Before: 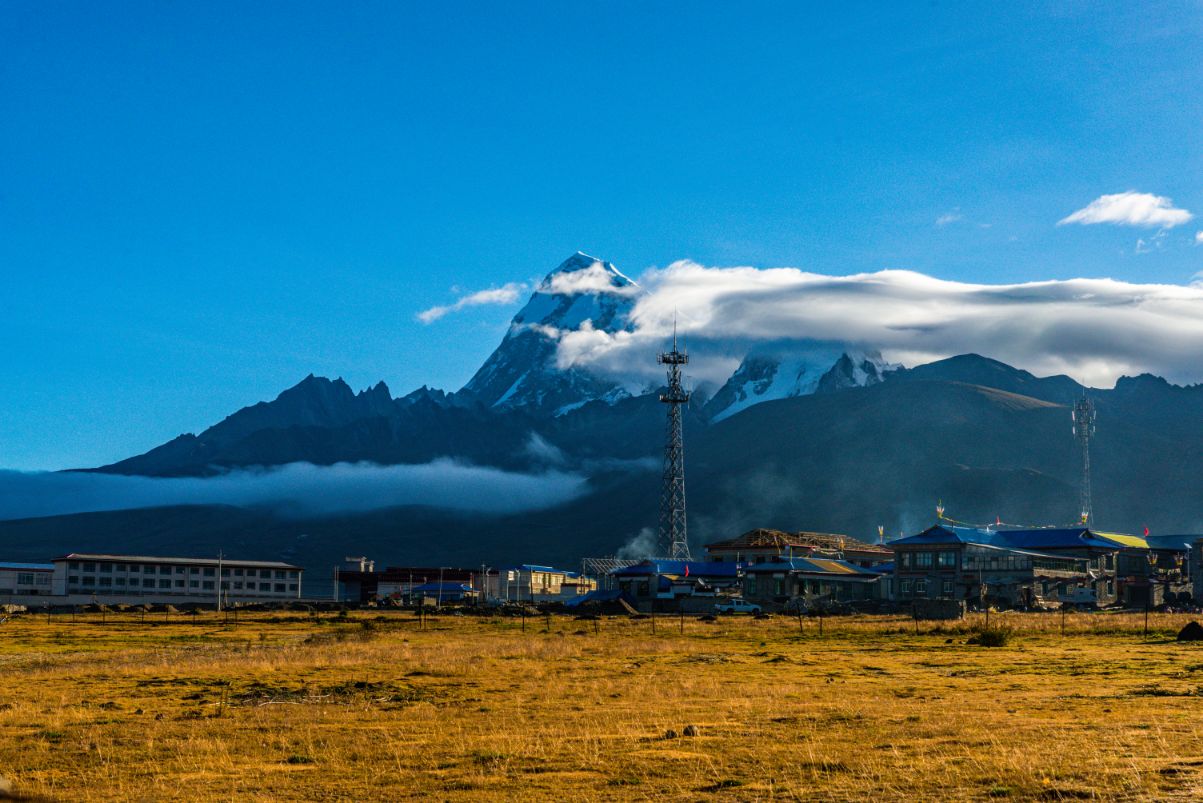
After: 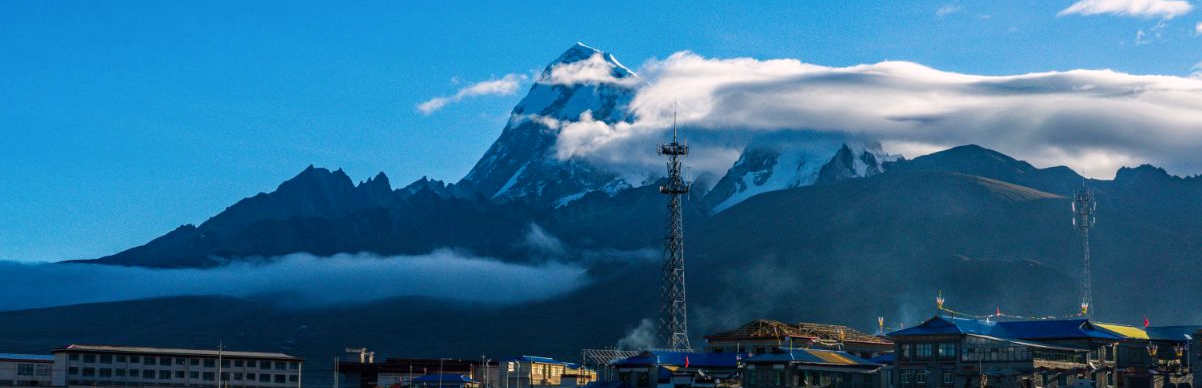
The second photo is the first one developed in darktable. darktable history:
crop and rotate: top 26.056%, bottom 25.543%
color balance rgb: shadows lift › chroma 1.41%, shadows lift › hue 260°, power › chroma 0.5%, power › hue 260°, highlights gain › chroma 1%, highlights gain › hue 27°, saturation formula JzAzBz (2021)
